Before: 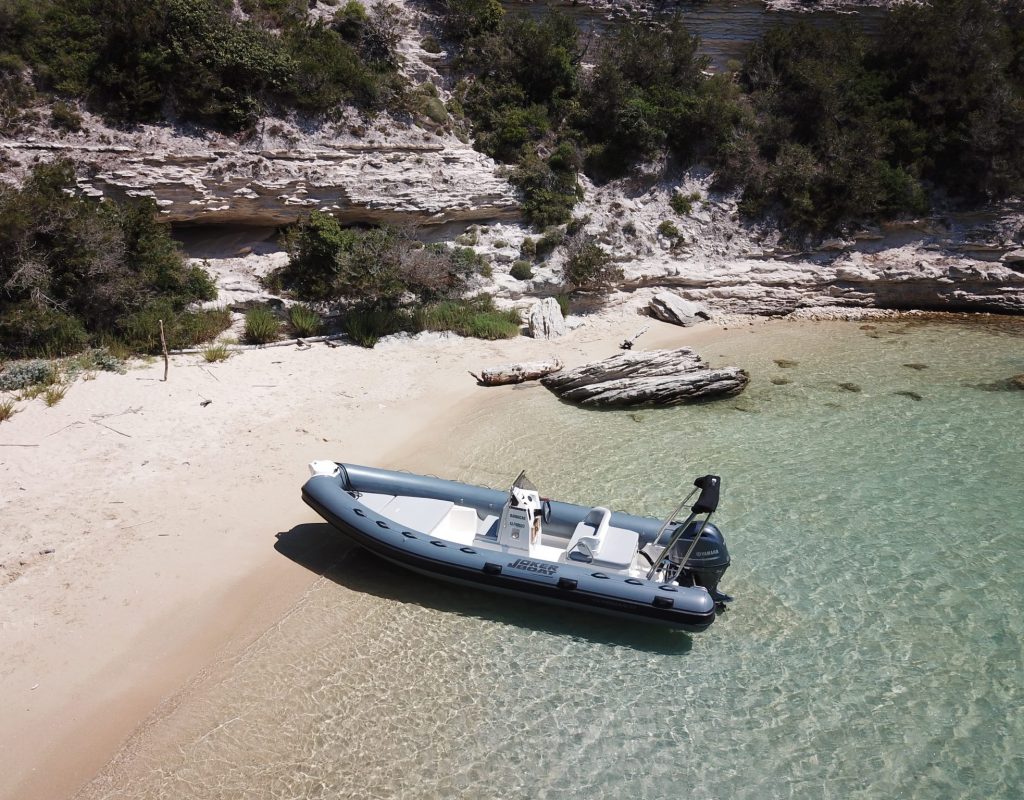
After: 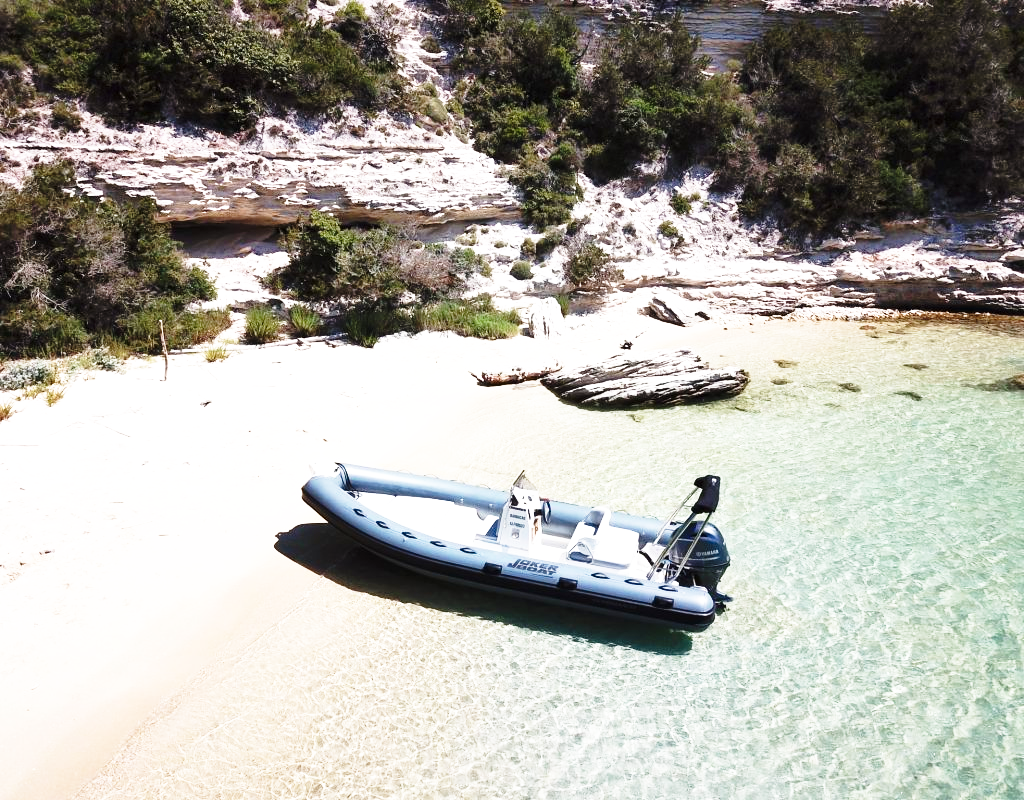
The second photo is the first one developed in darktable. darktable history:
shadows and highlights: shadows 31.84, highlights -32.92, soften with gaussian
base curve: curves: ch0 [(0, 0) (0.026, 0.03) (0.109, 0.232) (0.351, 0.748) (0.669, 0.968) (1, 1)], preserve colors none
tone equalizer: on, module defaults
exposure: black level correction 0.001, exposure 0.498 EV, compensate highlight preservation false
